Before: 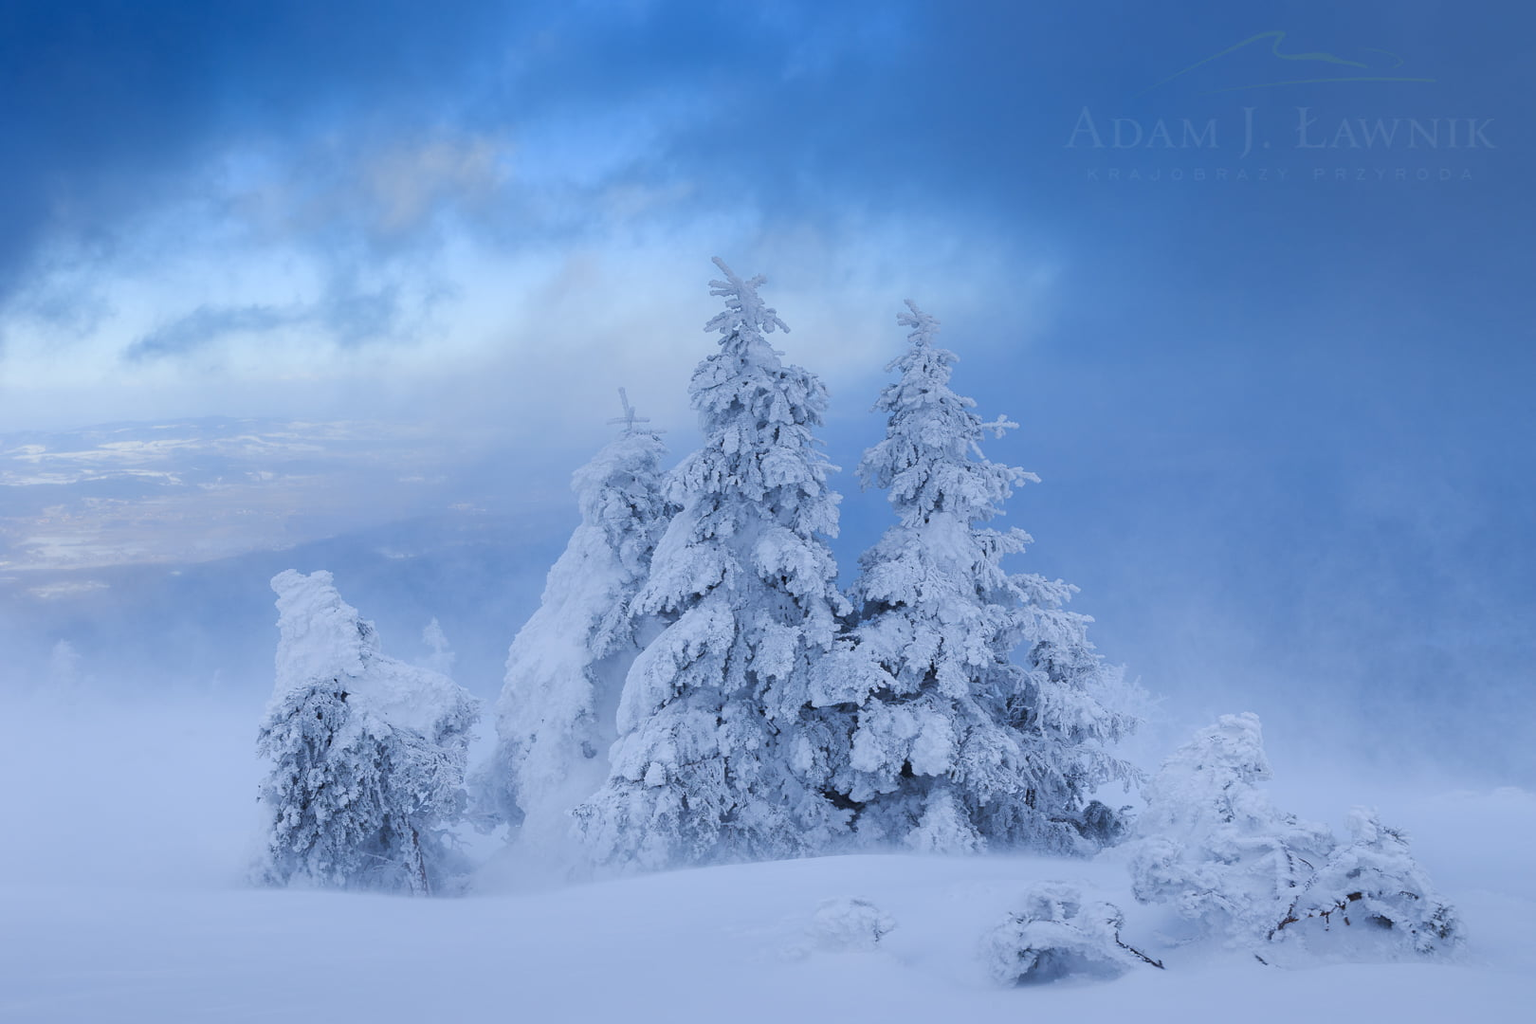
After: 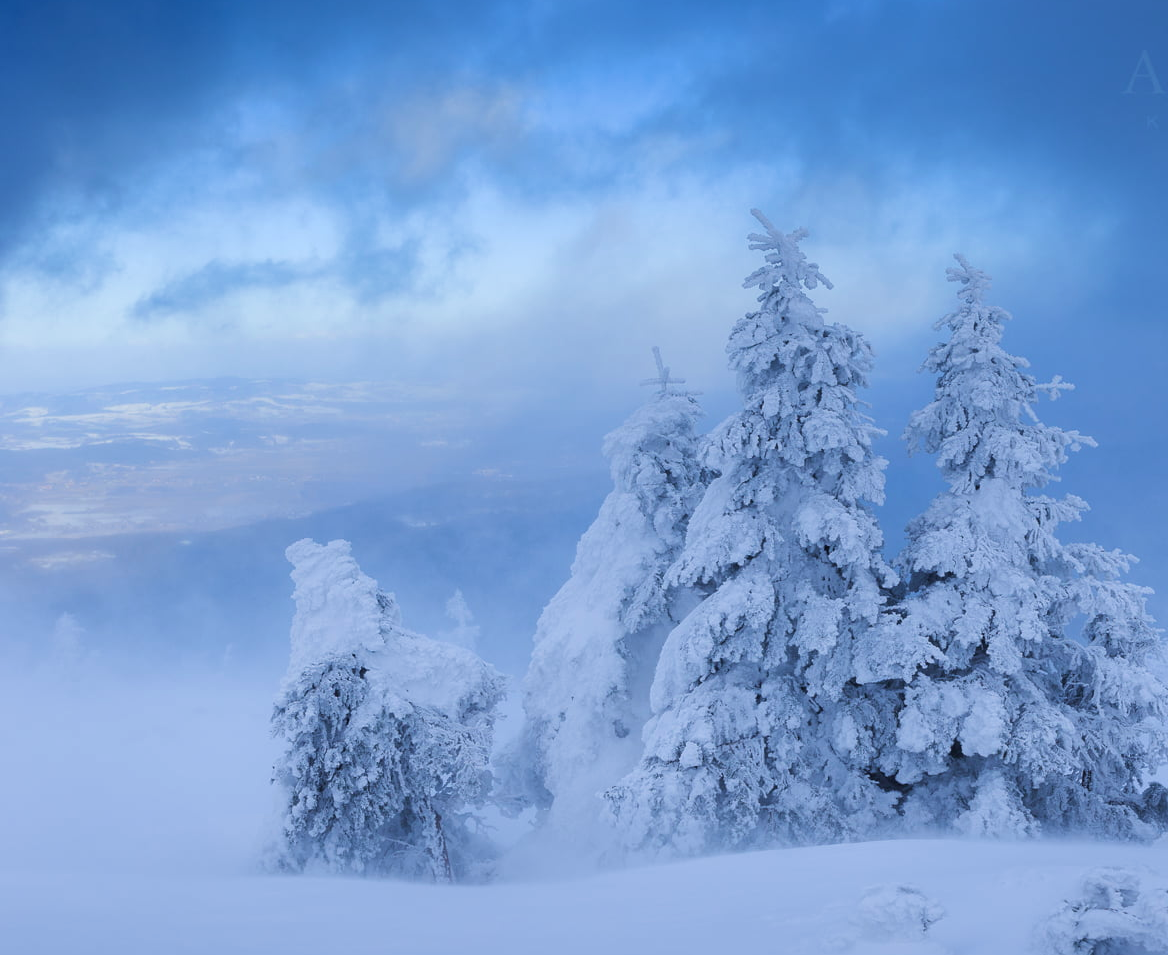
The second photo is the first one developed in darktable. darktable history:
crop: top 5.814%, right 27.849%, bottom 5.691%
velvia: on, module defaults
